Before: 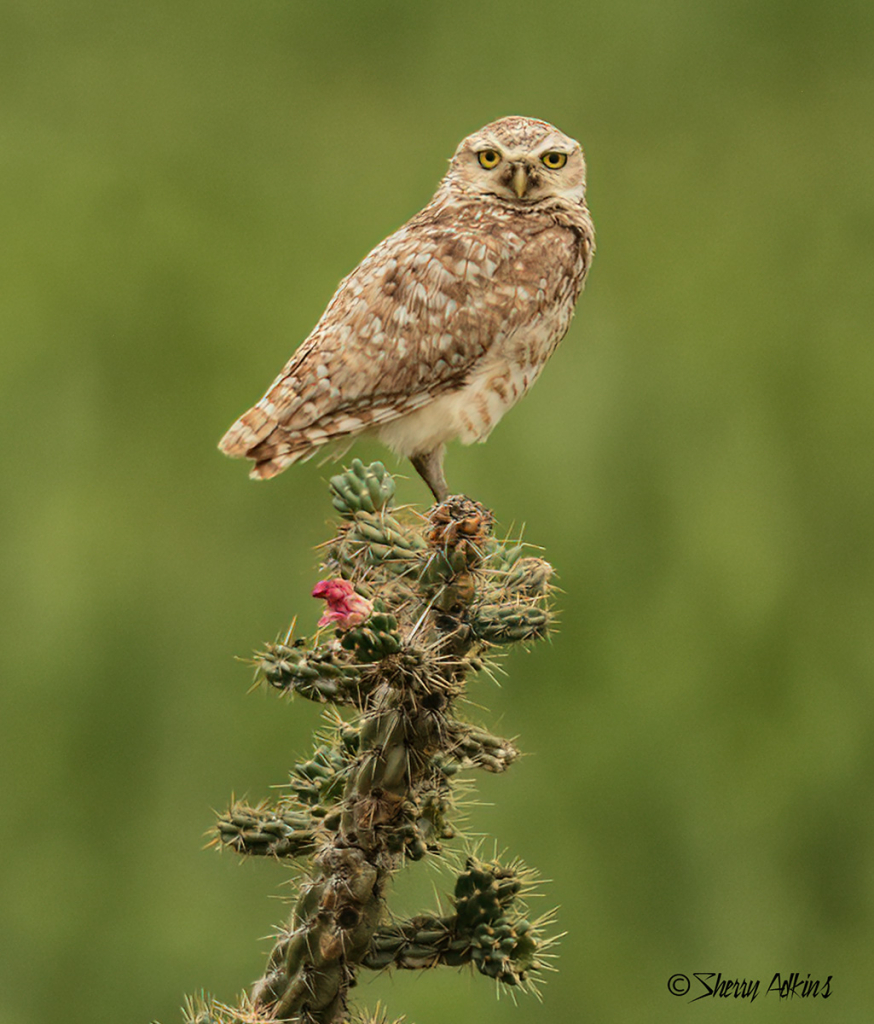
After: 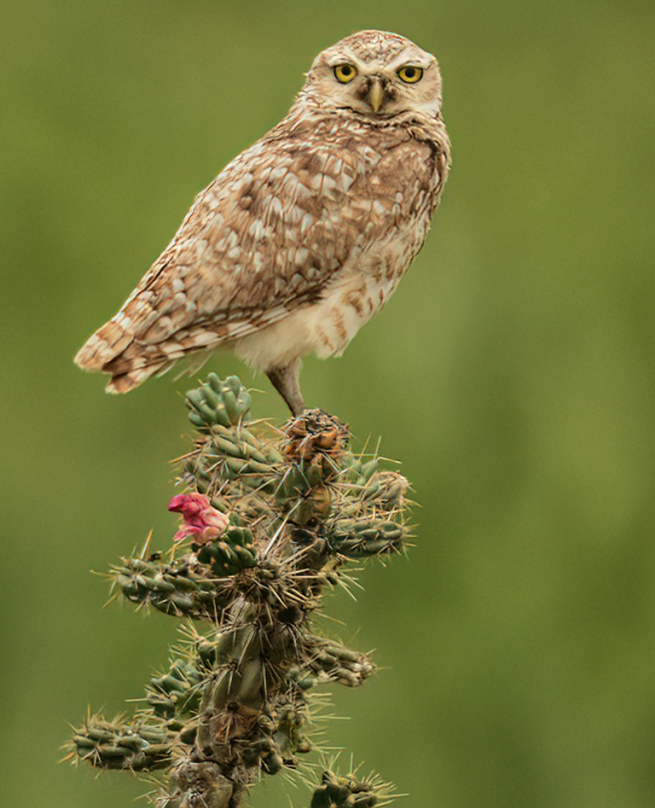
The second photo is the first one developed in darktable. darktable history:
crop: left 16.581%, top 8.421%, right 8.4%, bottom 12.6%
